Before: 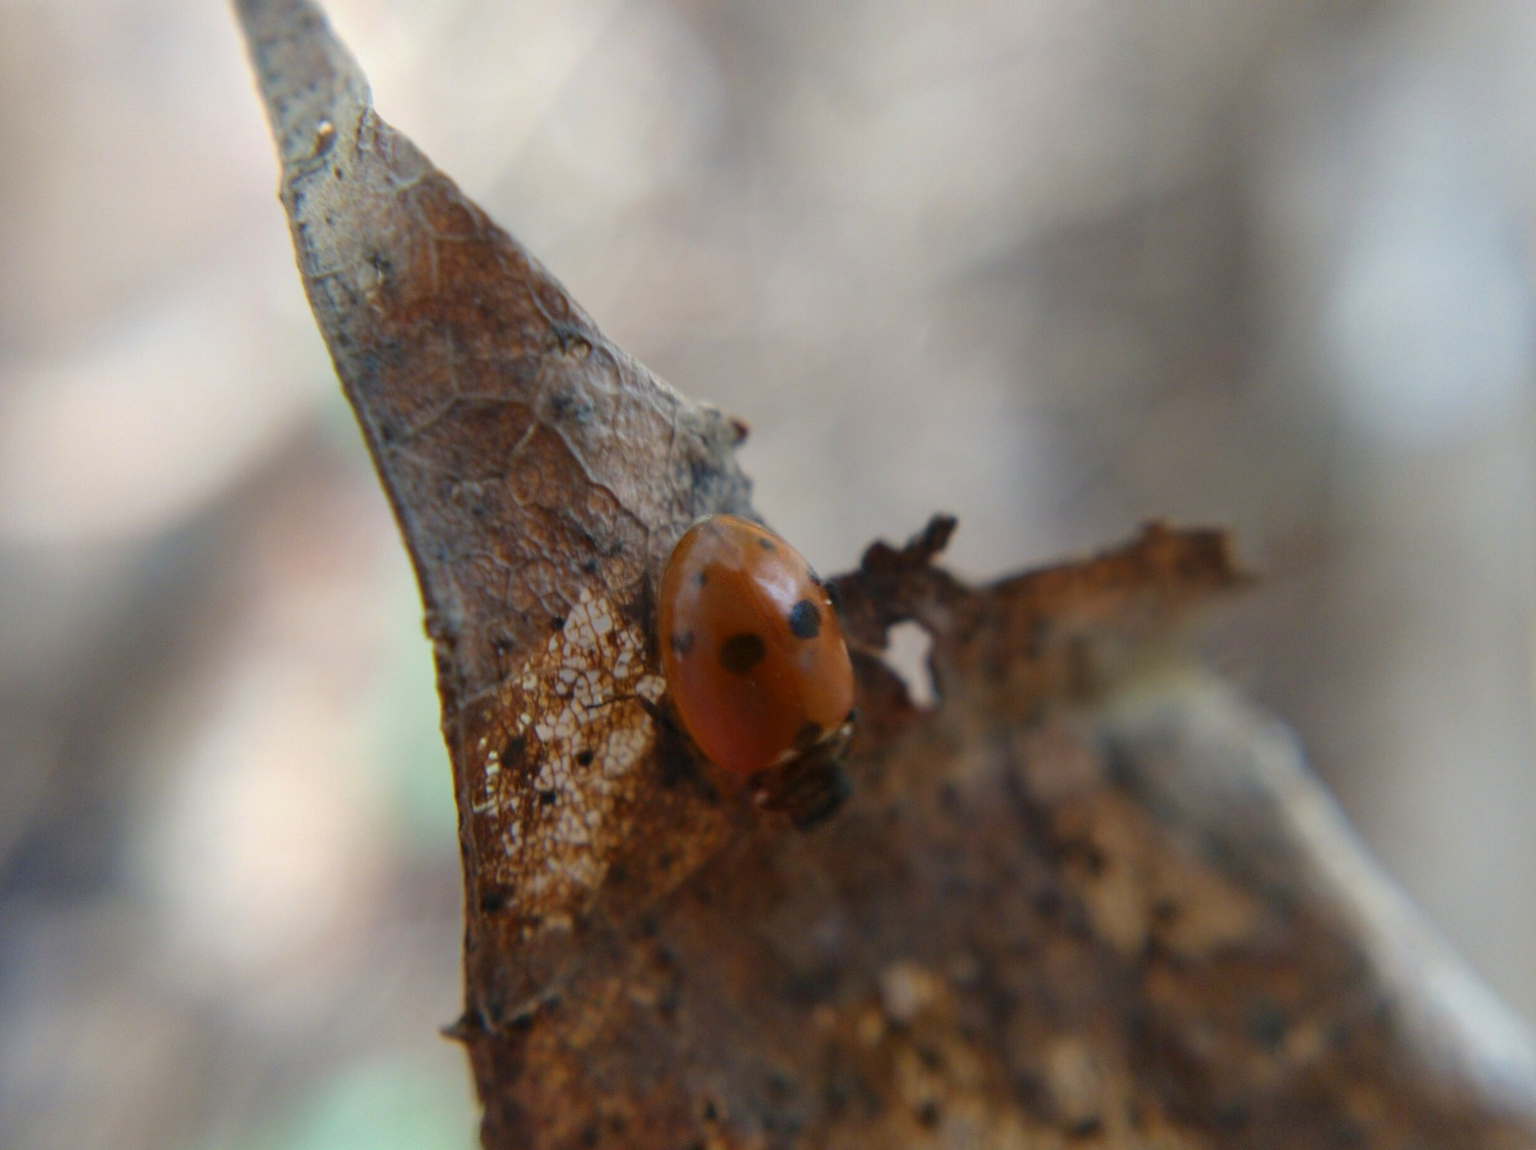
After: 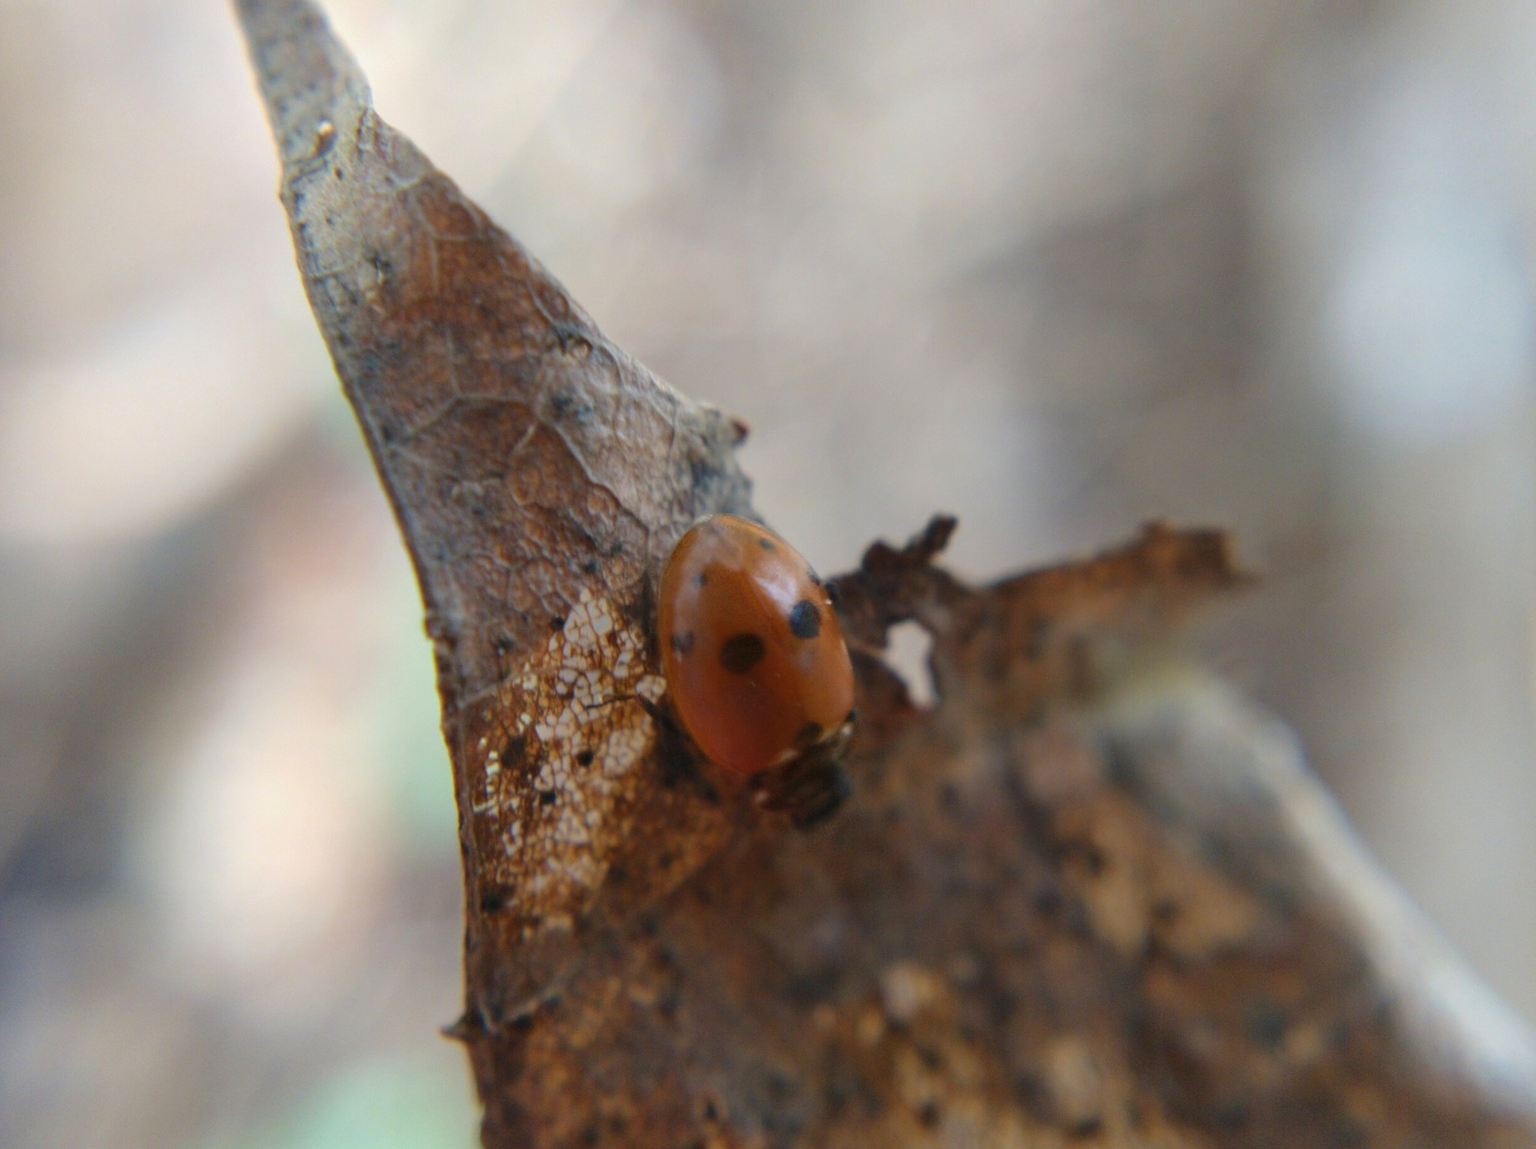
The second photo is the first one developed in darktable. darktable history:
contrast brightness saturation: contrast 0.046, brightness 0.062, saturation 0.015
